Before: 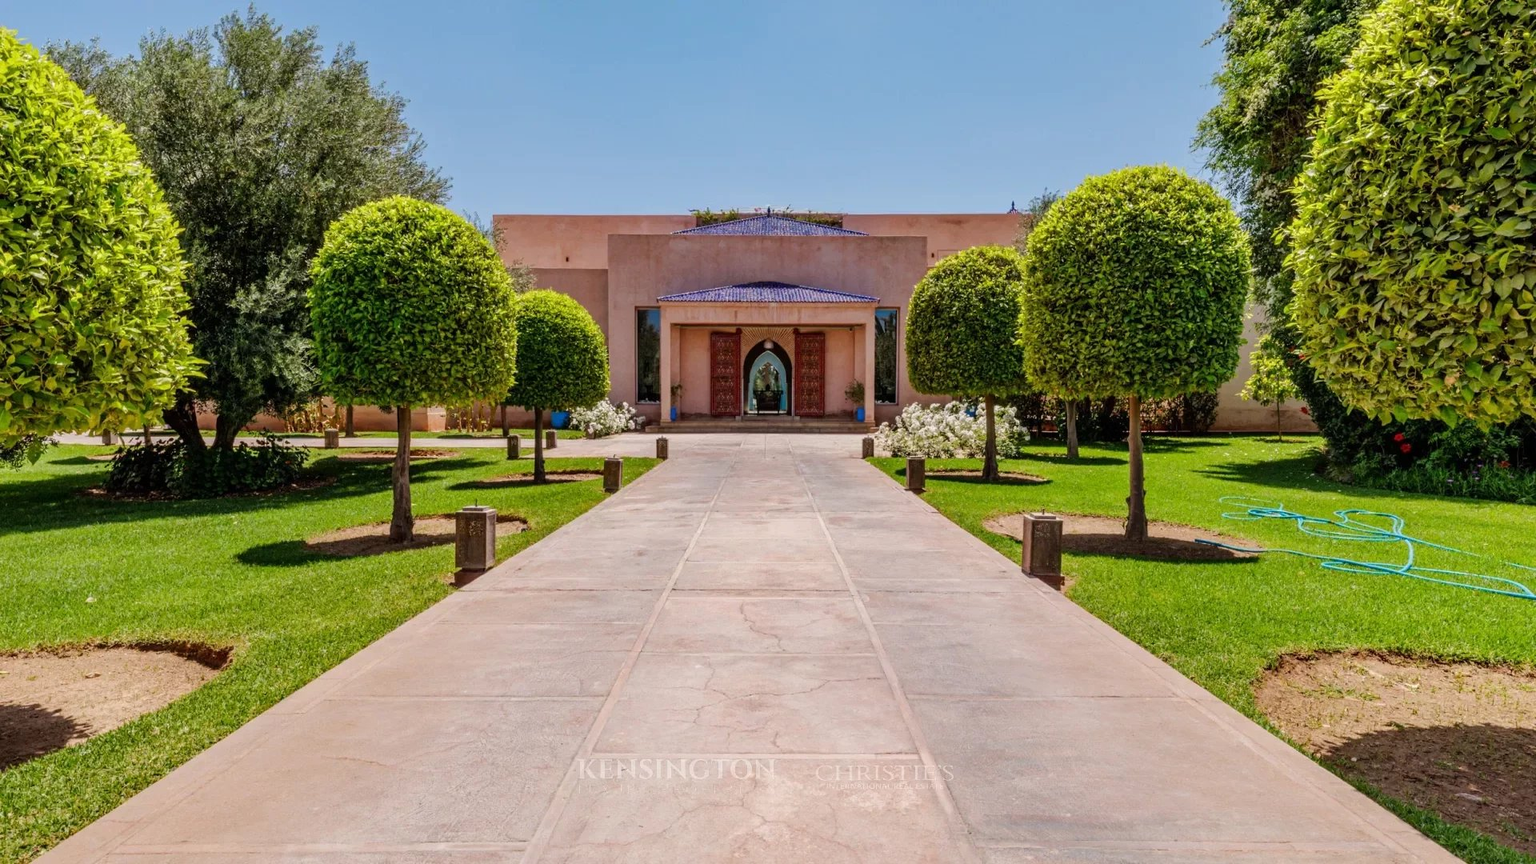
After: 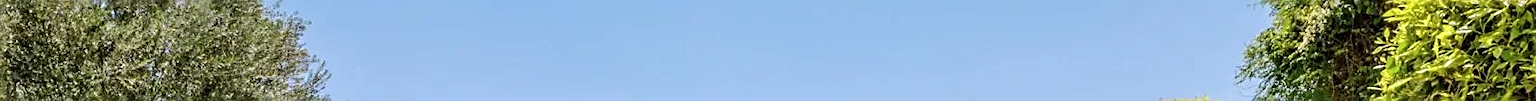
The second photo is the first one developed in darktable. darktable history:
contrast brightness saturation: saturation -0.05
sharpen: on, module defaults
white balance: red 1.009, blue 1.027
crop and rotate: left 9.644%, top 9.491%, right 6.021%, bottom 80.509%
exposure: exposure 0.29 EV, compensate highlight preservation false
